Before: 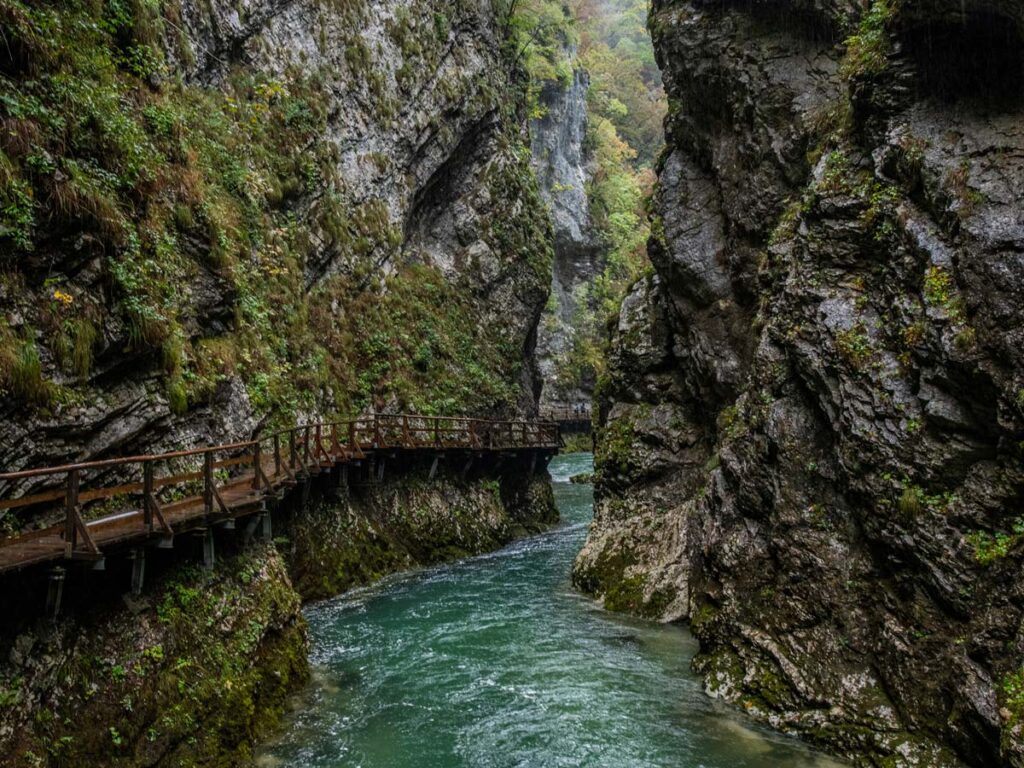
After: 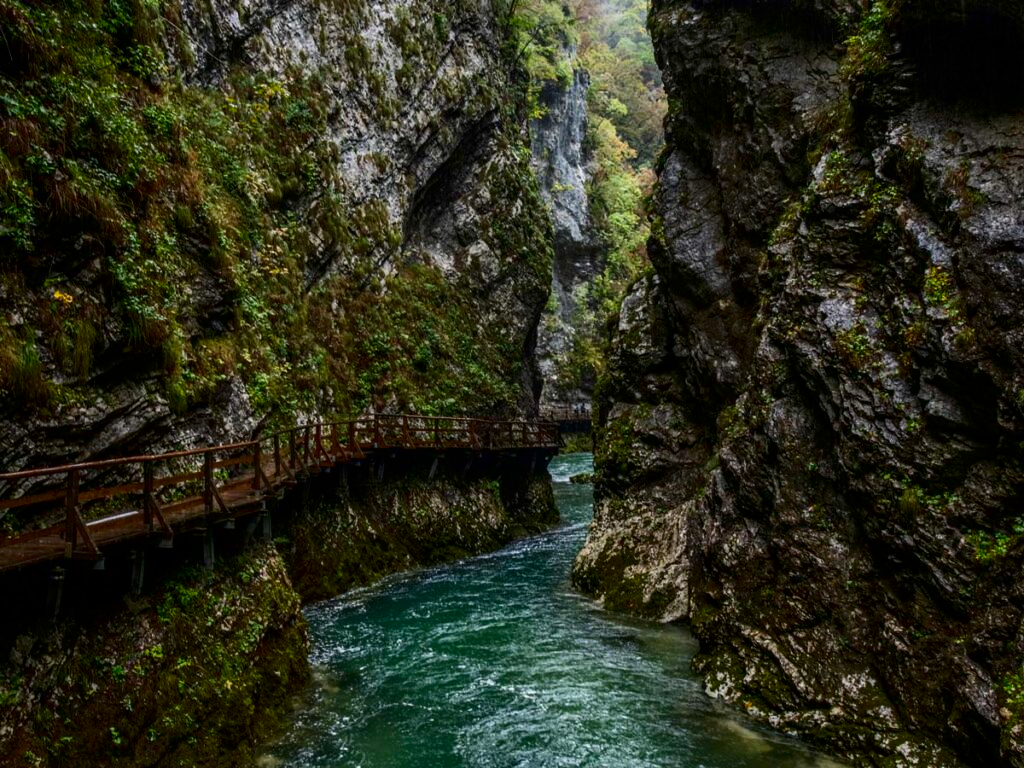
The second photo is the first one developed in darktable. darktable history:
contrast brightness saturation: contrast 0.208, brightness -0.101, saturation 0.211
contrast equalizer: y [[0.5 ×6], [0.5 ×6], [0.5, 0.5, 0.501, 0.545, 0.707, 0.863], [0 ×6], [0 ×6]], mix -0.285
